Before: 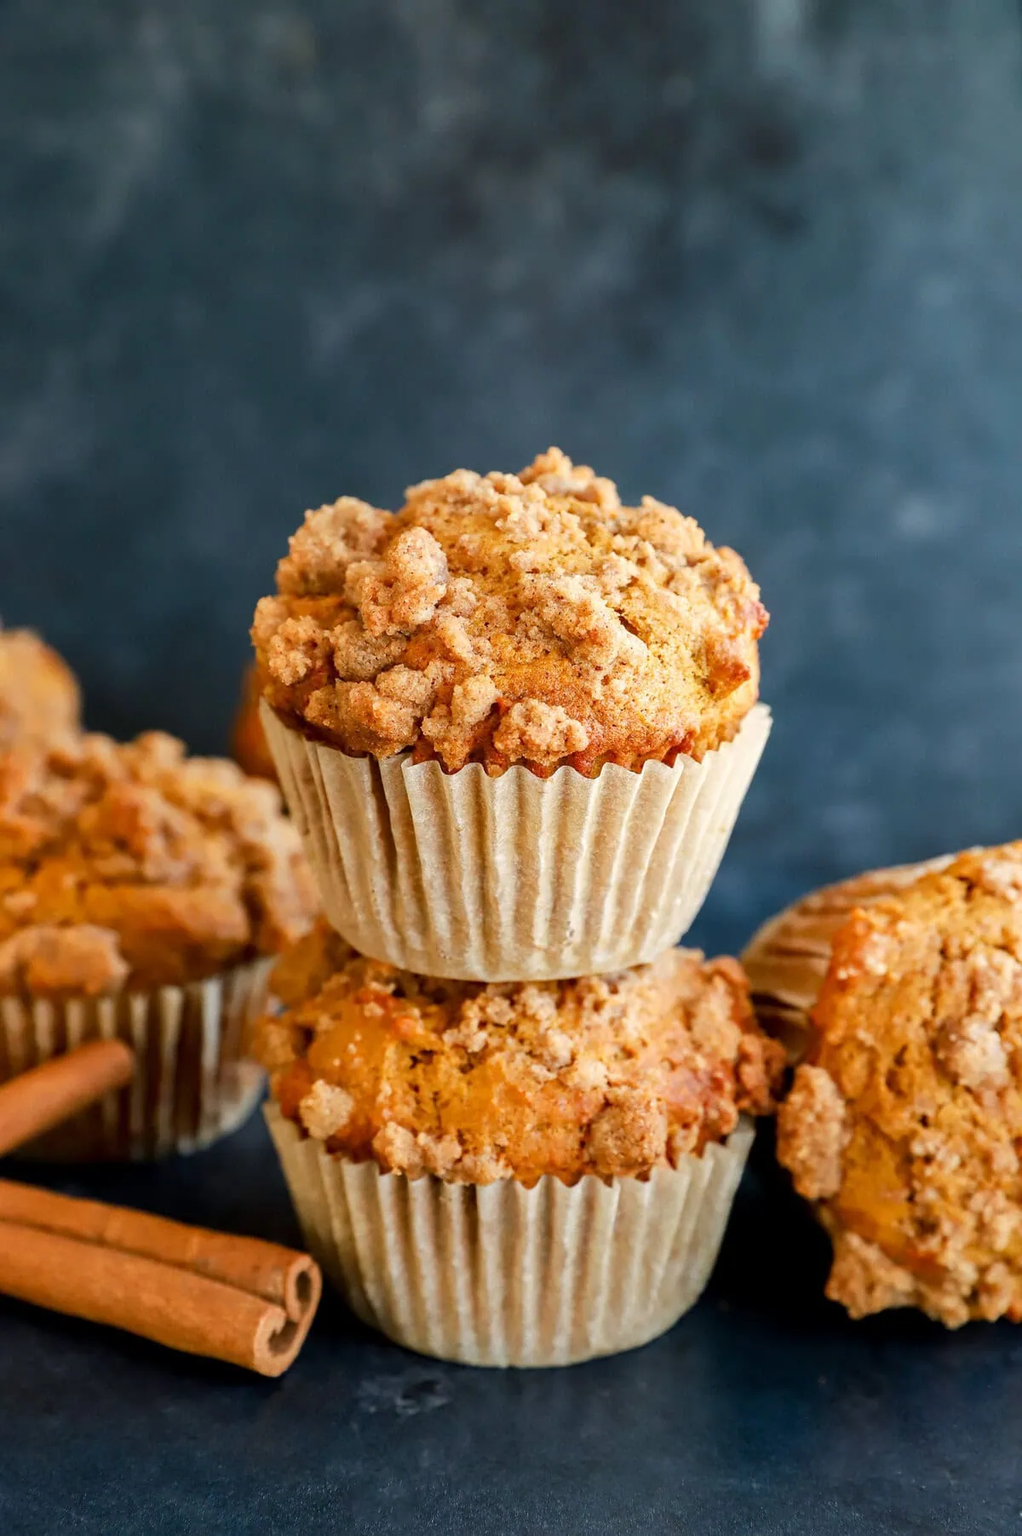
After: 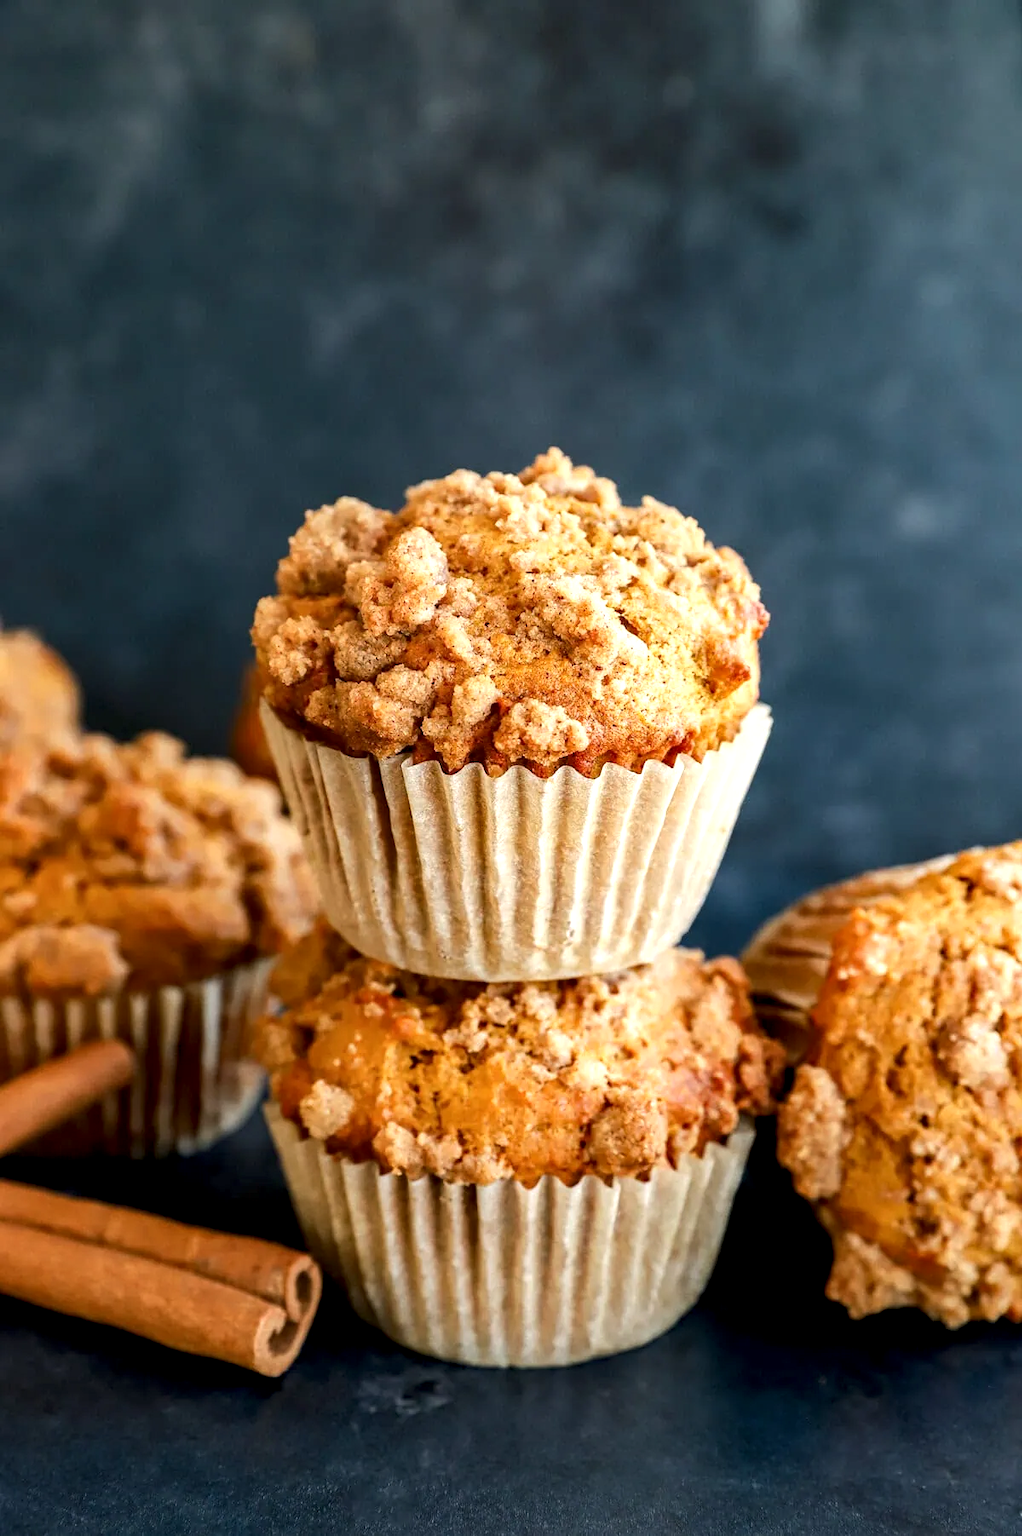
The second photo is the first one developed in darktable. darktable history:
tone equalizer: -8 EV -0.001 EV, -7 EV 0.001 EV, -6 EV -0.002 EV, -5 EV -0.003 EV, -4 EV -0.062 EV, -3 EV -0.222 EV, -2 EV -0.267 EV, -1 EV 0.105 EV, +0 EV 0.303 EV
local contrast: highlights 25%, shadows 75%, midtone range 0.75
